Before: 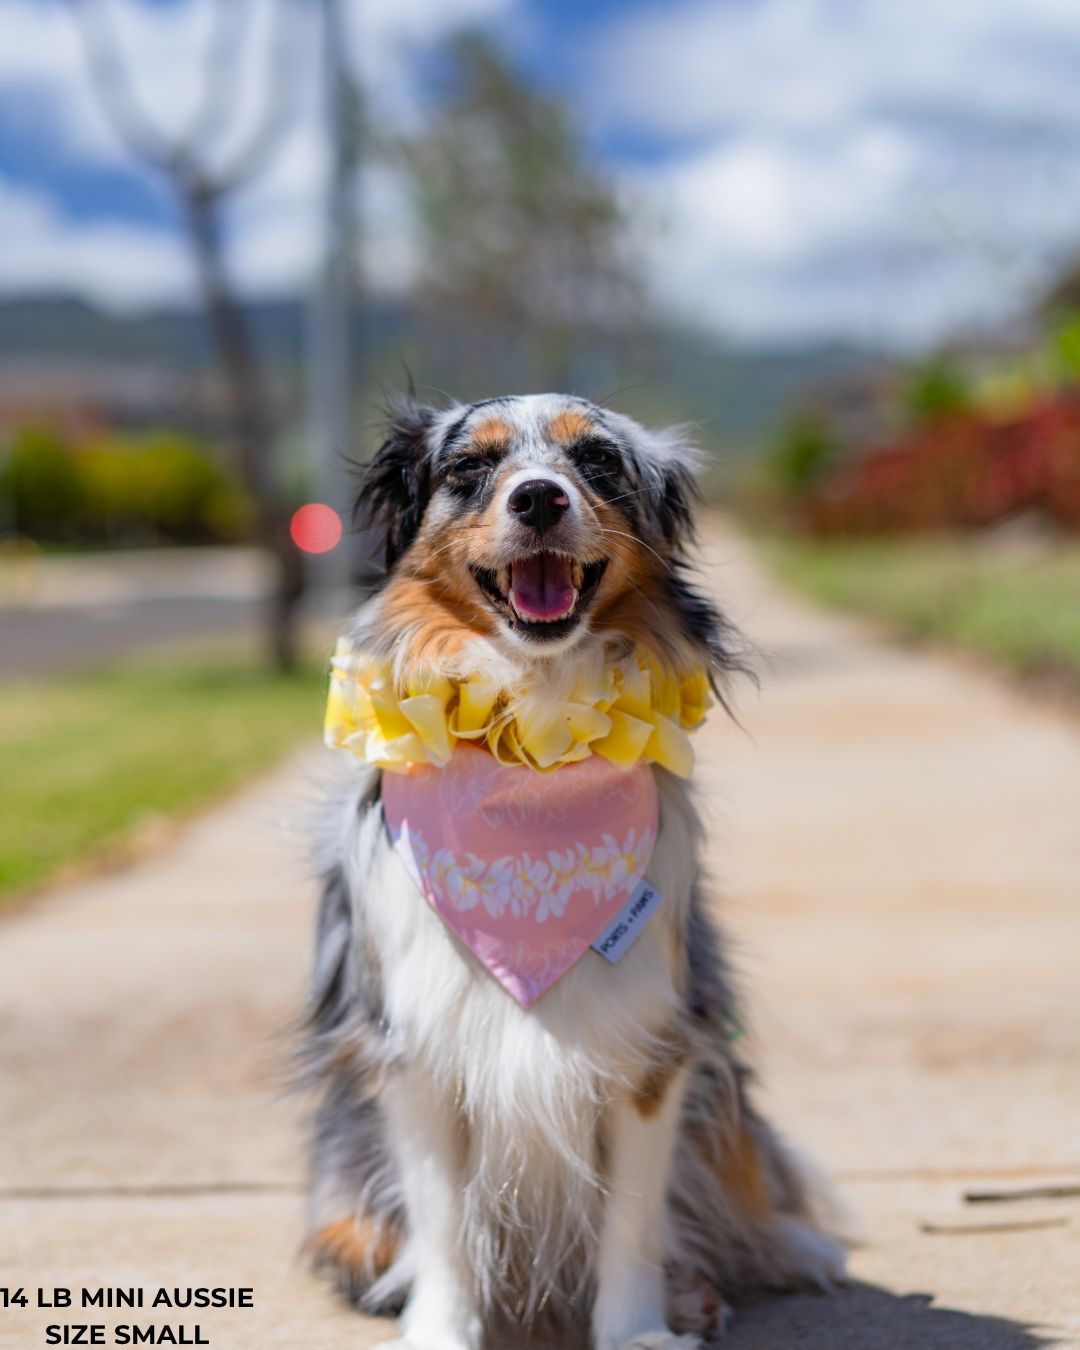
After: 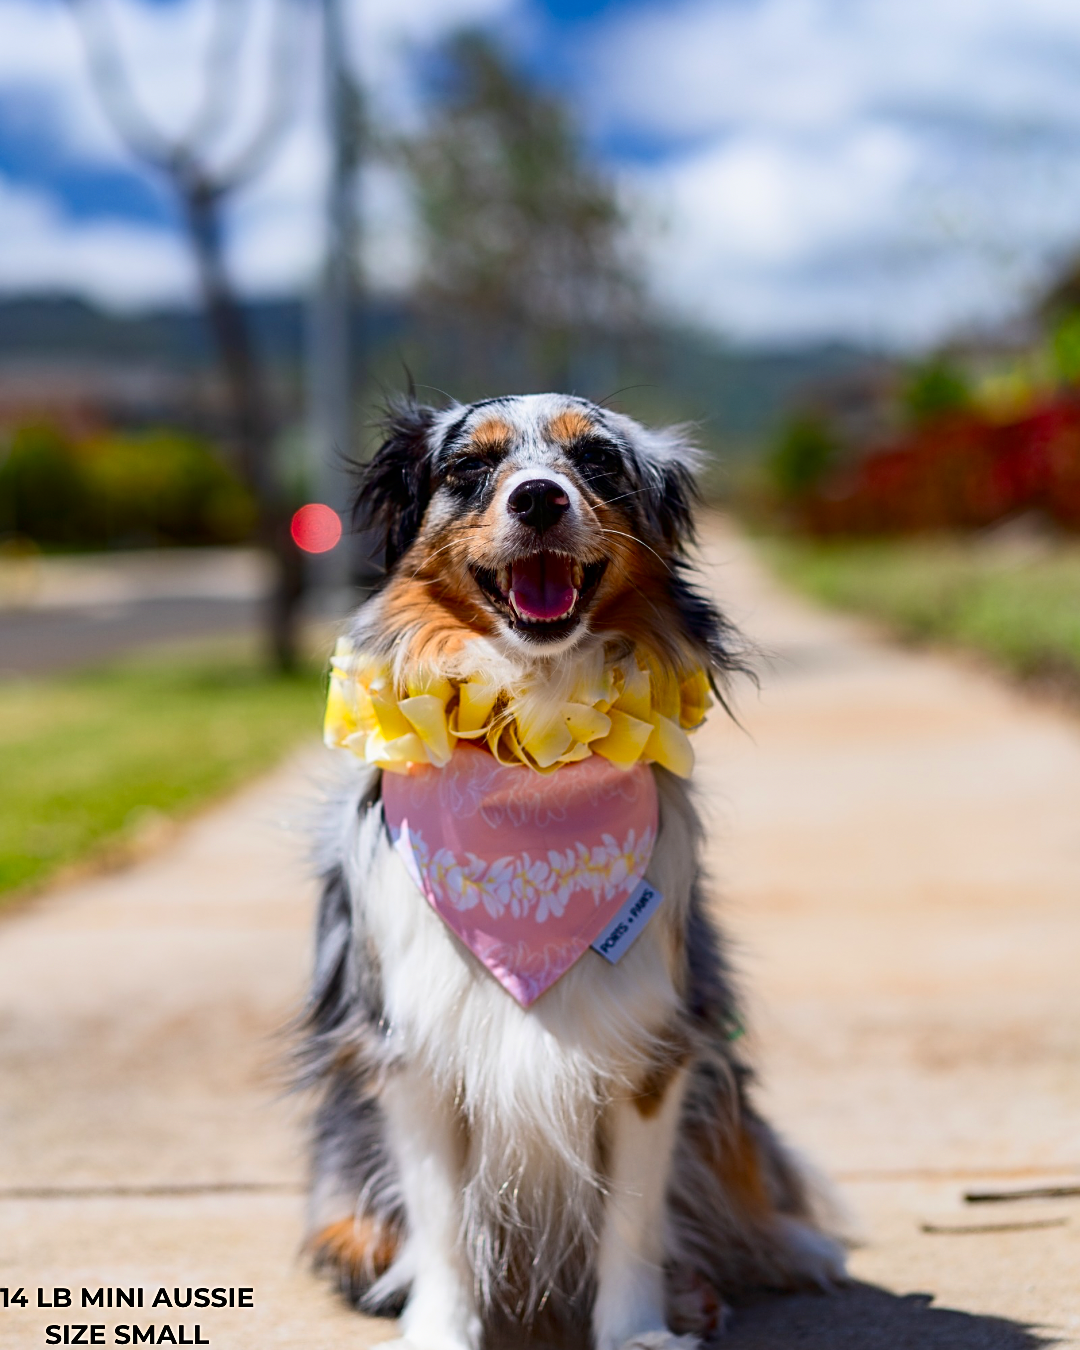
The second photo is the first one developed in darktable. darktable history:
contrast brightness saturation: contrast 0.19, brightness -0.101, saturation 0.208
sharpen: amount 0.499
